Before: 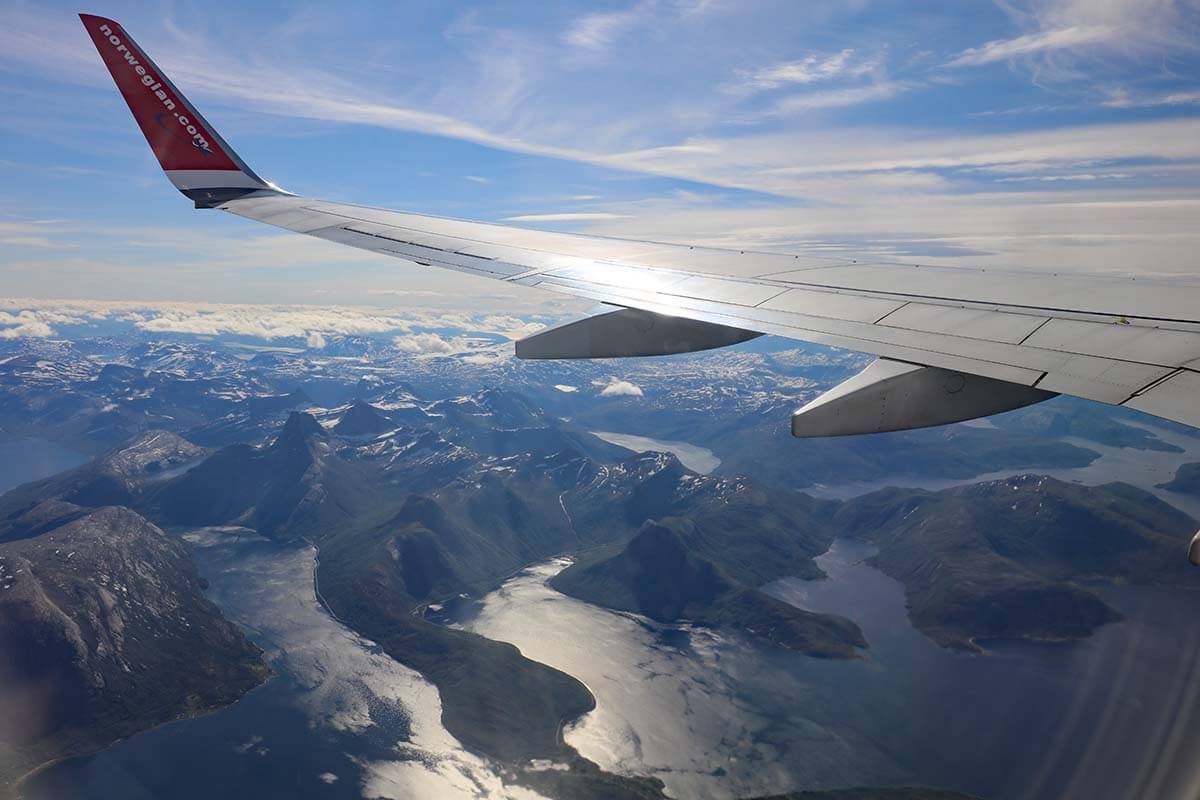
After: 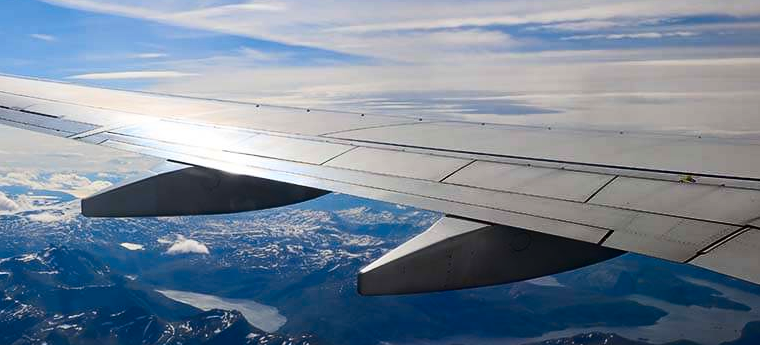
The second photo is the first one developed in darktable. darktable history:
crop: left 36.18%, top 17.875%, right 0.404%, bottom 38.994%
contrast brightness saturation: contrast 0.218, brightness -0.182, saturation 0.244
